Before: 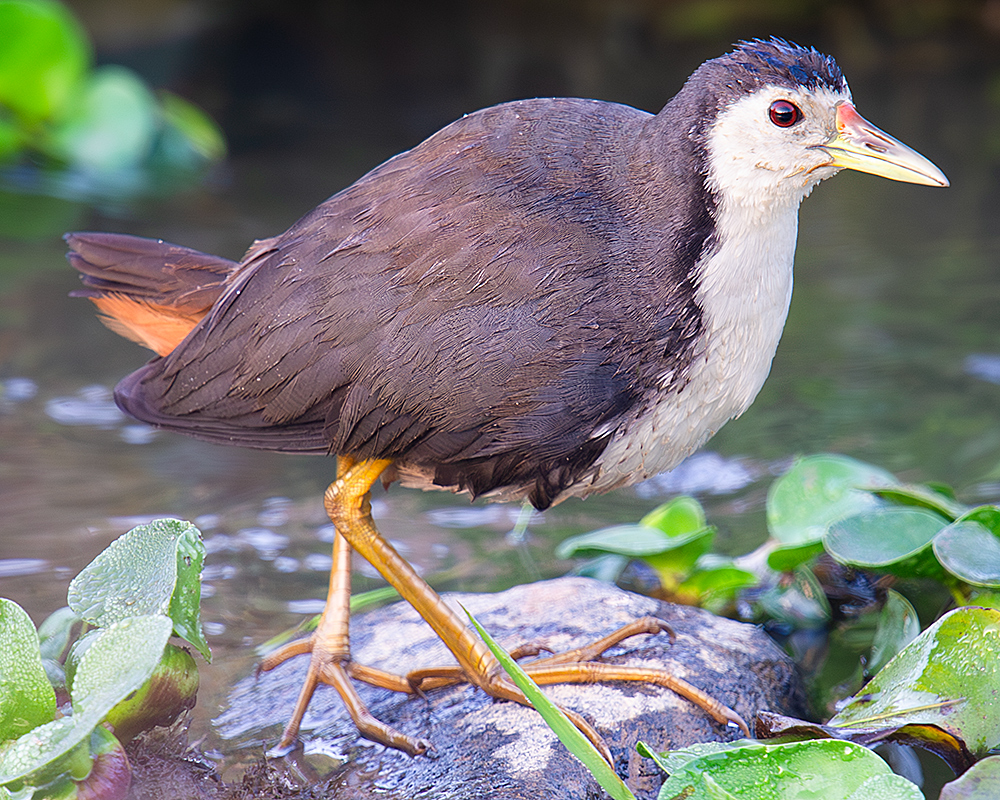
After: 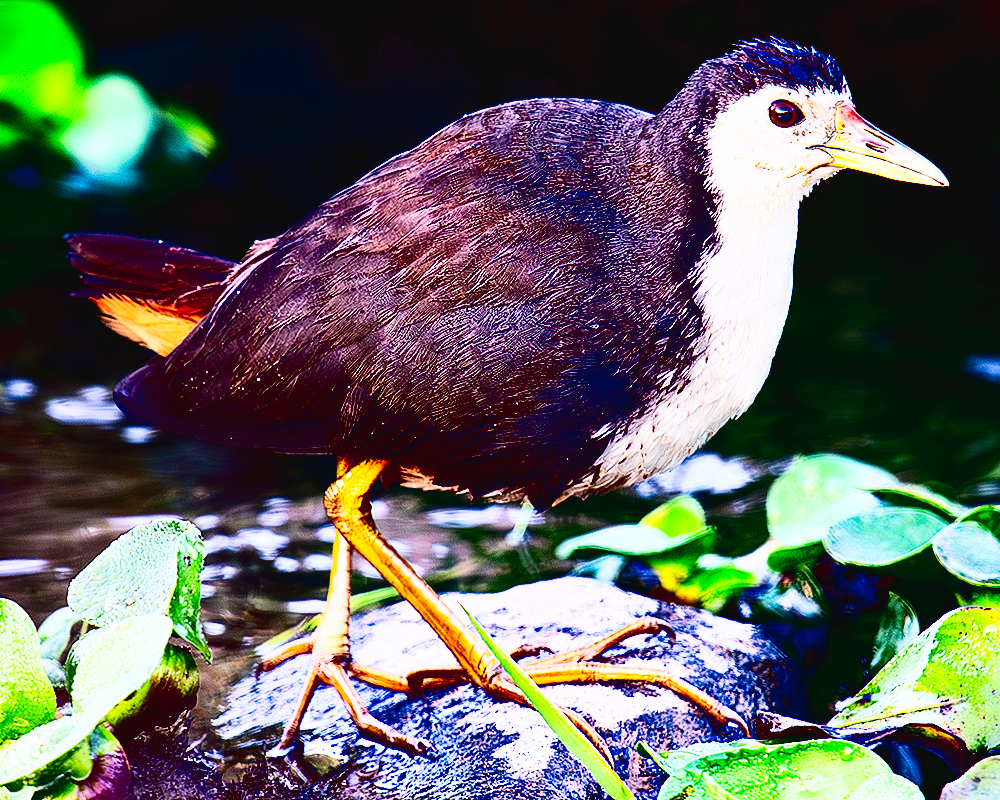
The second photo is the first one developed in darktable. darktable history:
contrast brightness saturation: contrast 0.753, brightness -0.98, saturation 0.996
tone curve: curves: ch0 [(0.003, 0.029) (0.188, 0.252) (0.46, 0.56) (0.608, 0.748) (0.871, 0.955) (1, 1)]; ch1 [(0, 0) (0.35, 0.356) (0.45, 0.453) (0.508, 0.515) (0.618, 0.634) (1, 1)]; ch2 [(0, 0) (0.456, 0.469) (0.5, 0.5) (0.634, 0.625) (1, 1)], preserve colors none
